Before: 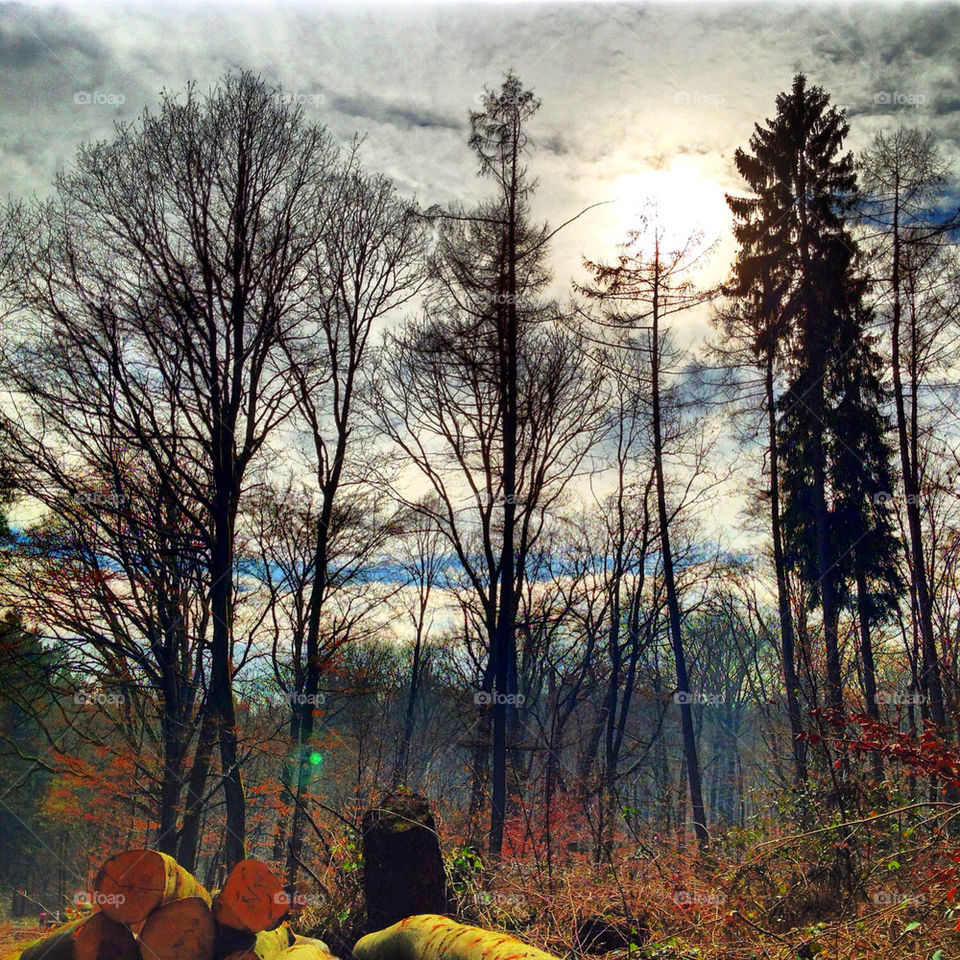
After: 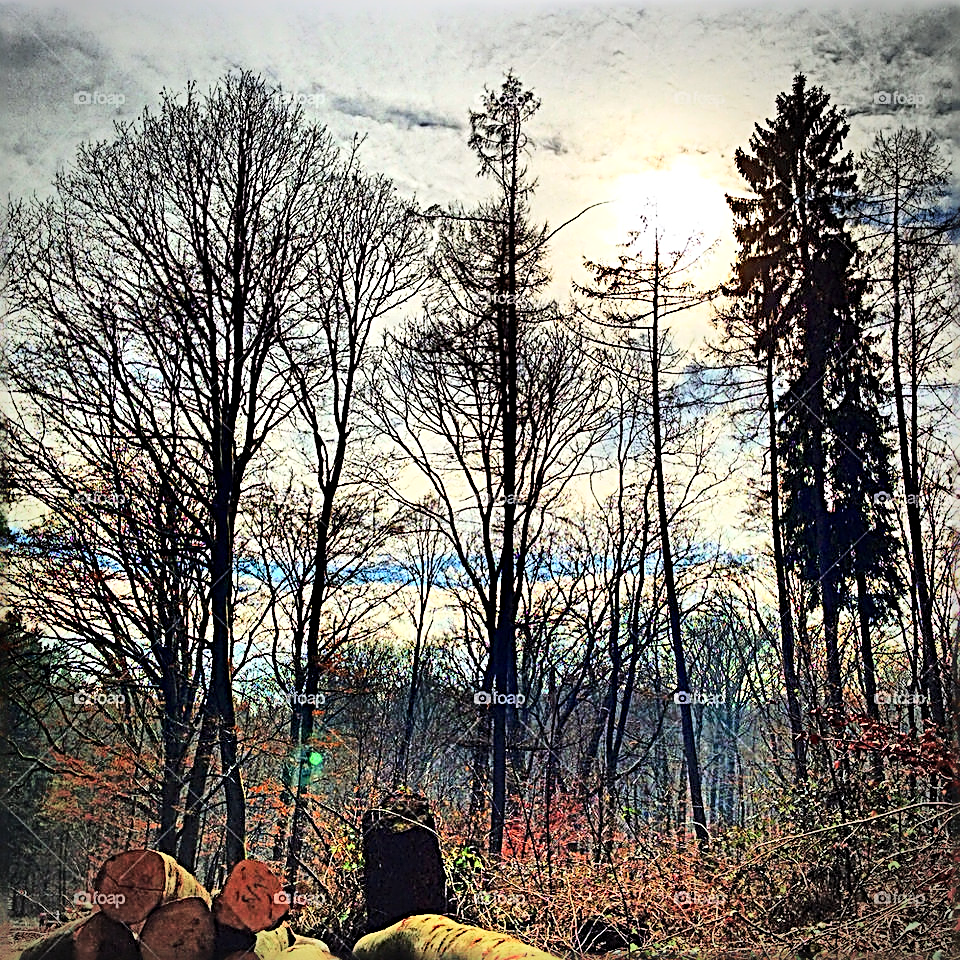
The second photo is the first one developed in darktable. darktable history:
vignetting: on, module defaults
base curve: curves: ch0 [(0, 0) (0.028, 0.03) (0.121, 0.232) (0.46, 0.748) (0.859, 0.968) (1, 1)]
sharpen: radius 3.171, amount 1.724
